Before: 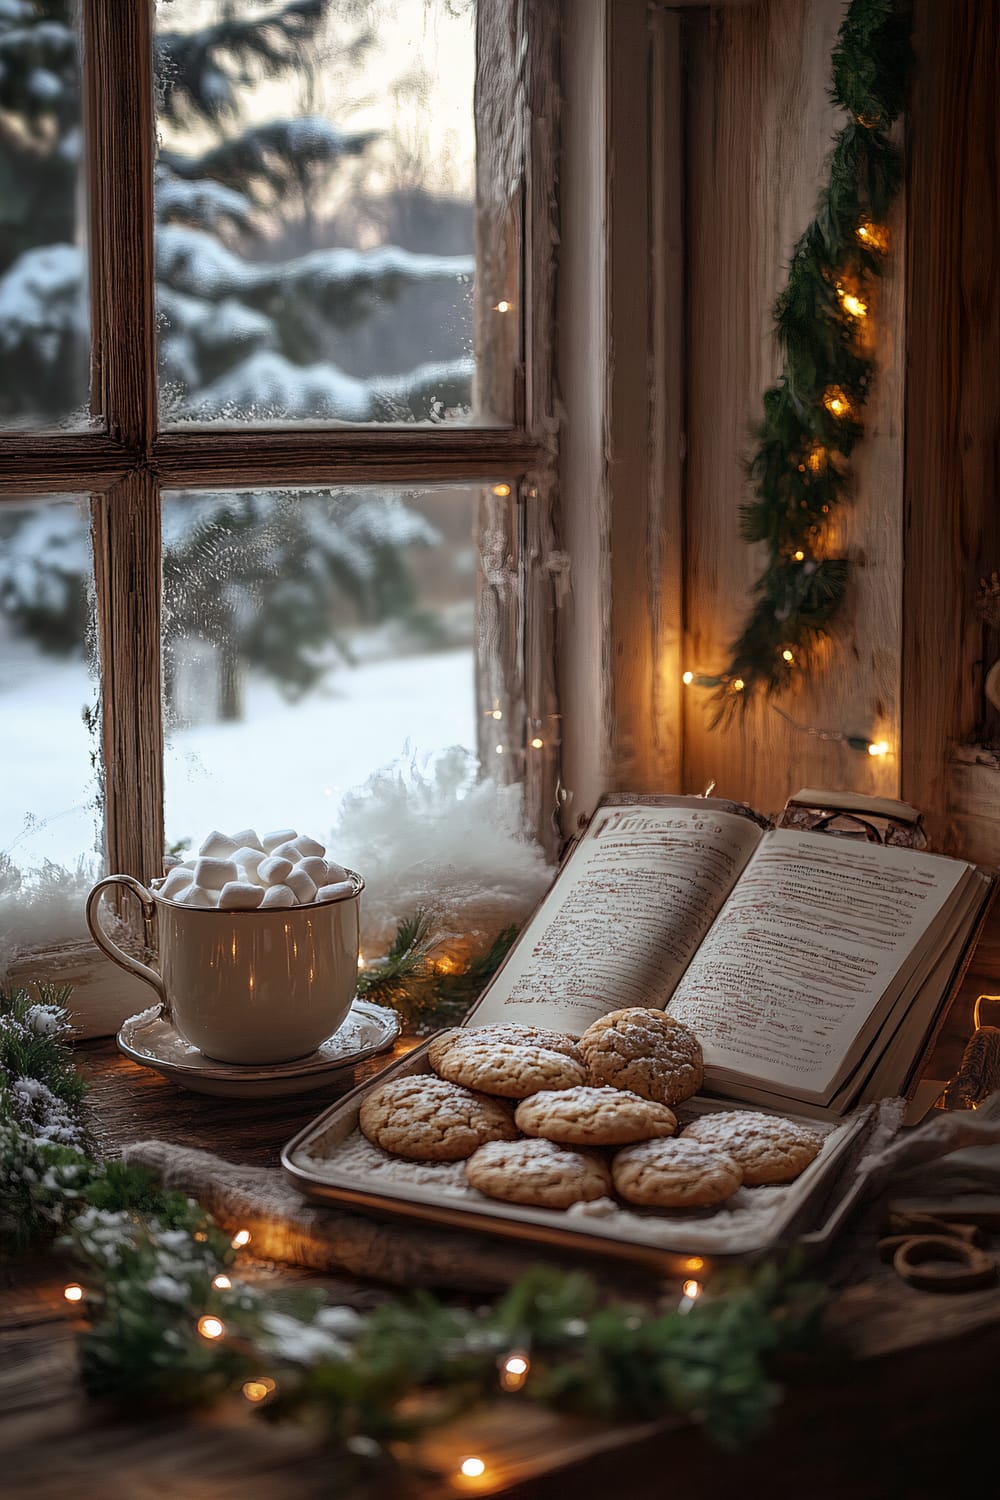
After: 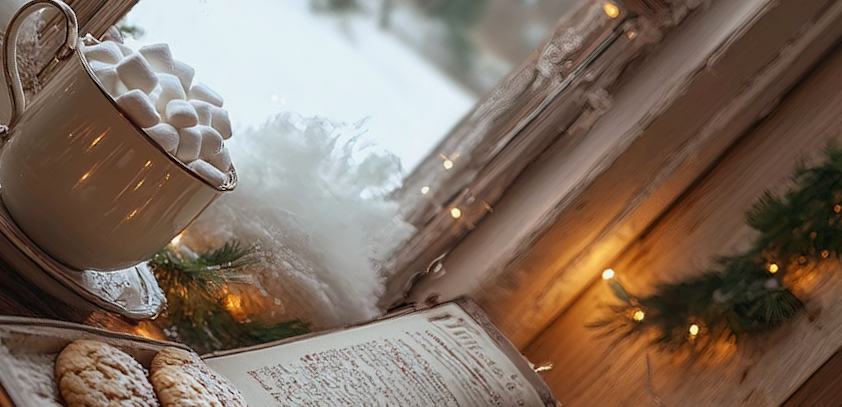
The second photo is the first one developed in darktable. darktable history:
crop and rotate: angle -45.49°, top 16.442%, right 0.934%, bottom 11.631%
color balance rgb: shadows lift › chroma 0.893%, shadows lift › hue 115.24°, perceptual saturation grading › global saturation -0.026%, perceptual brilliance grading › global brilliance 3.454%, contrast -9.55%
